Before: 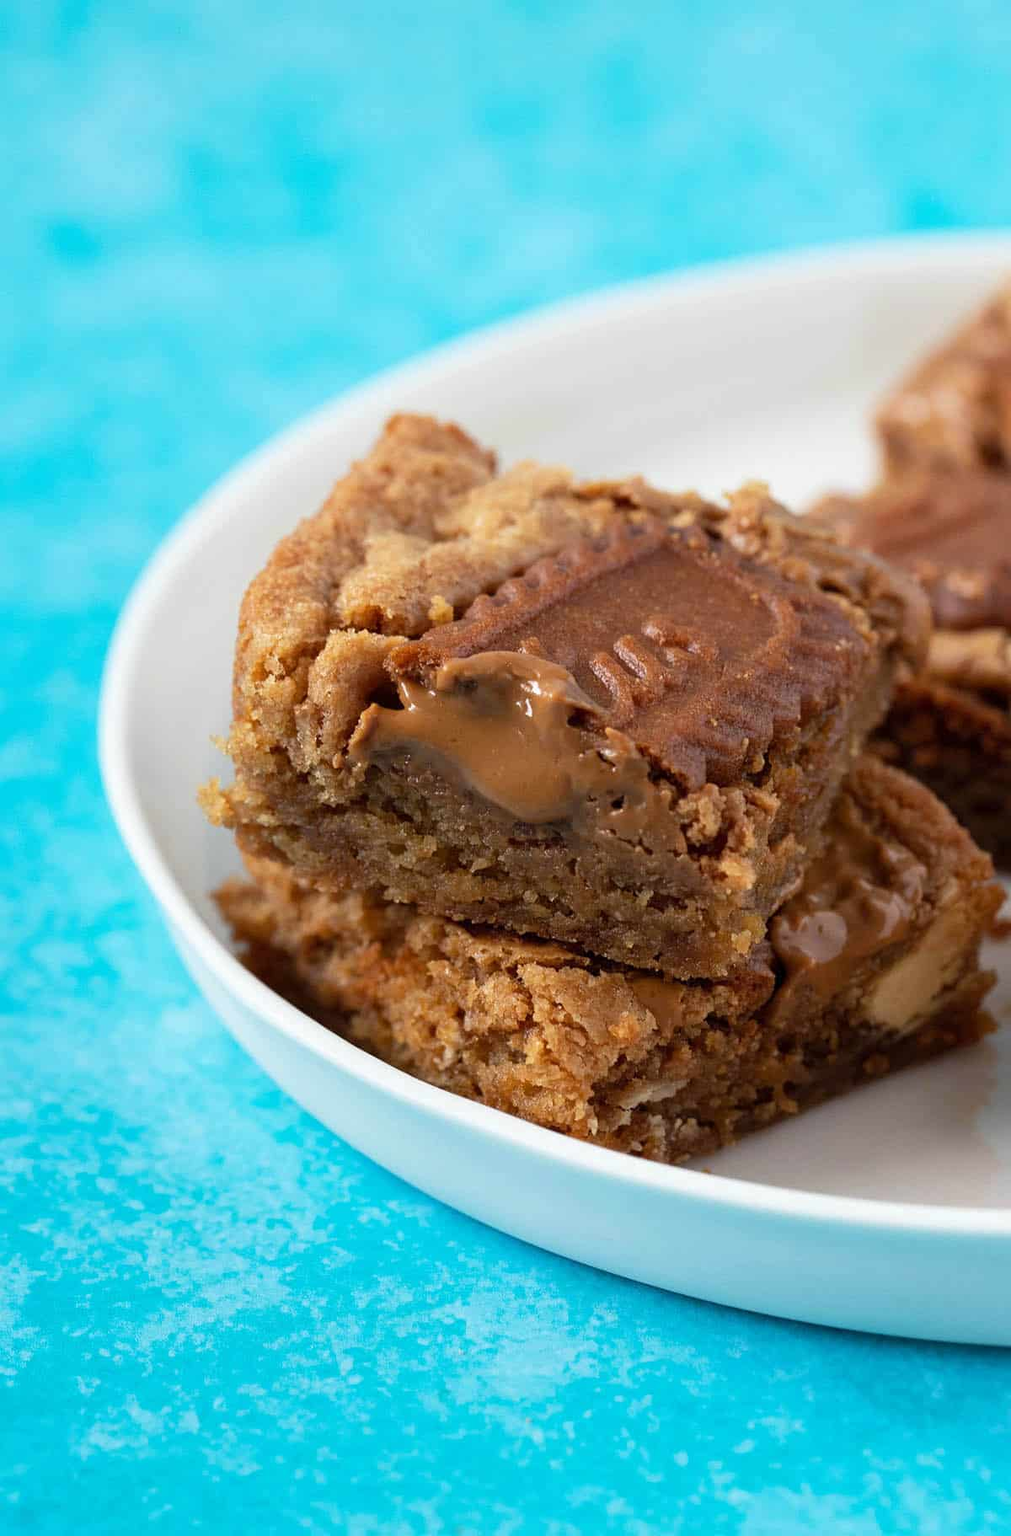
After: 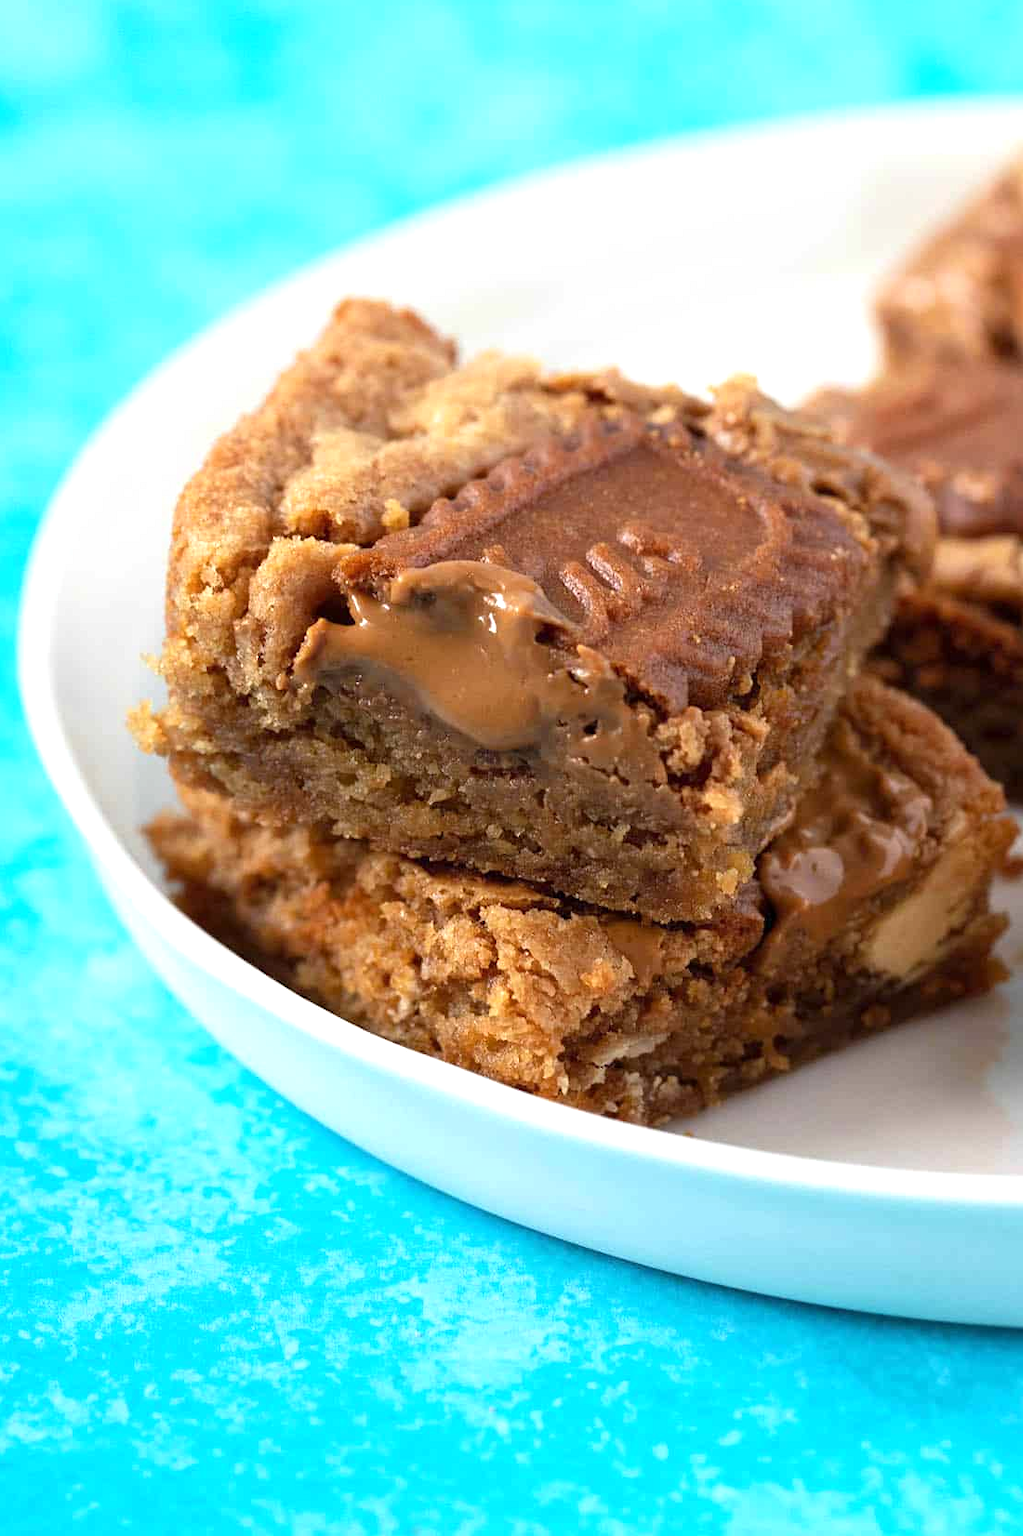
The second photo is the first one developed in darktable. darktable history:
crop and rotate: left 8.219%, top 9.328%
exposure: exposure 0.494 EV, compensate exposure bias true, compensate highlight preservation false
